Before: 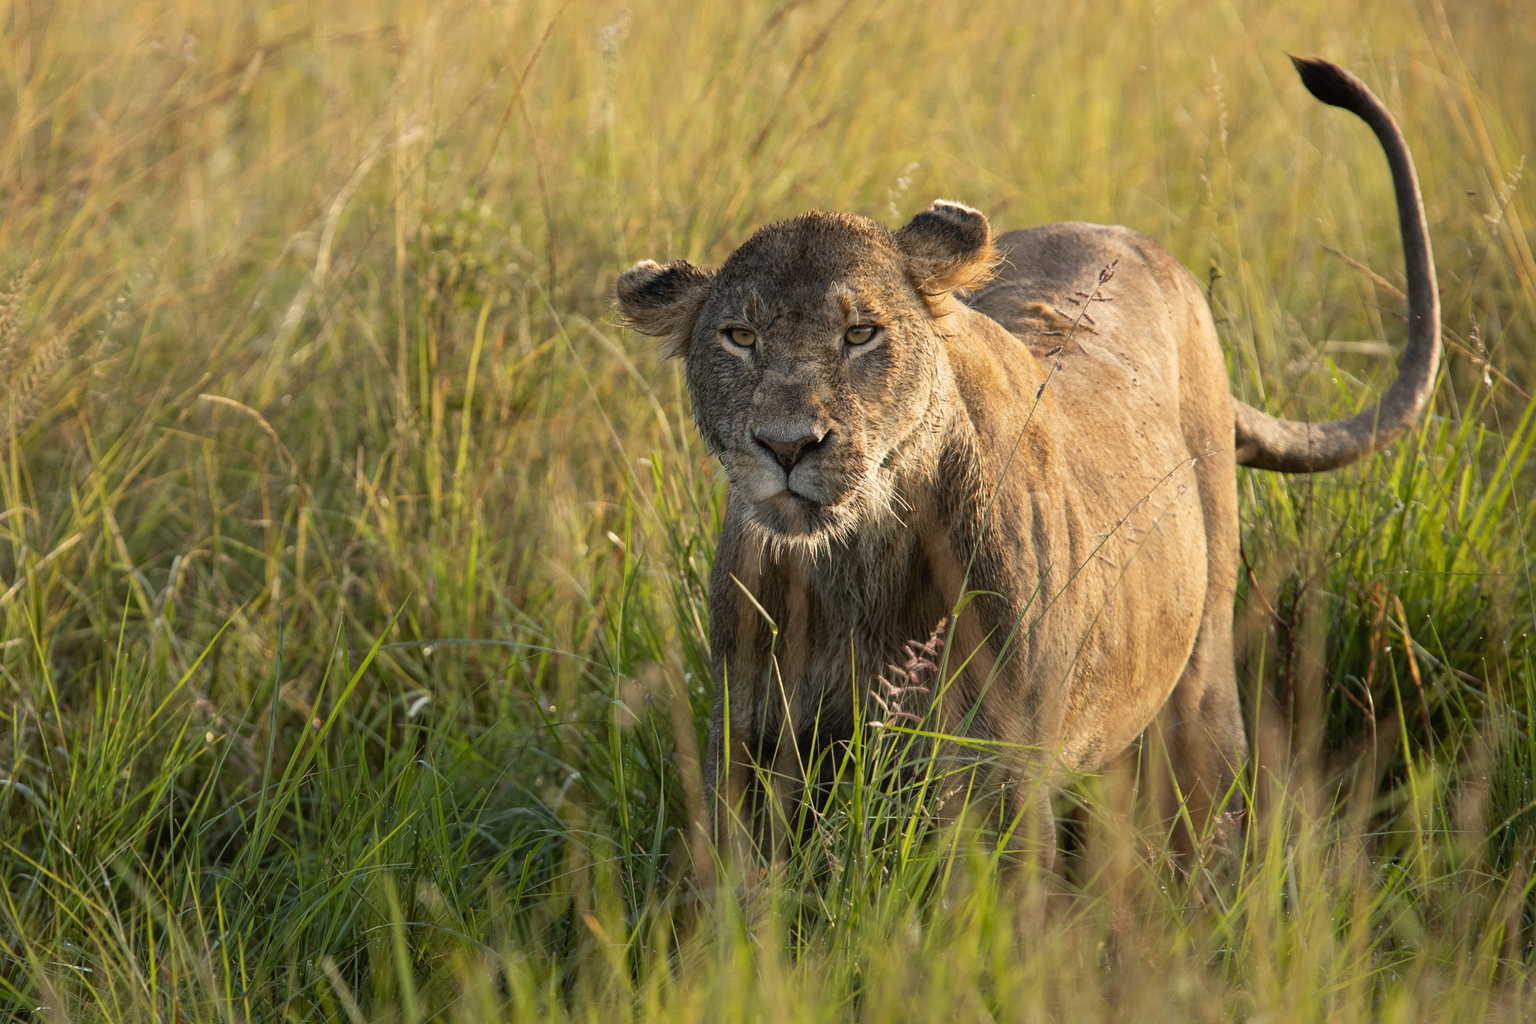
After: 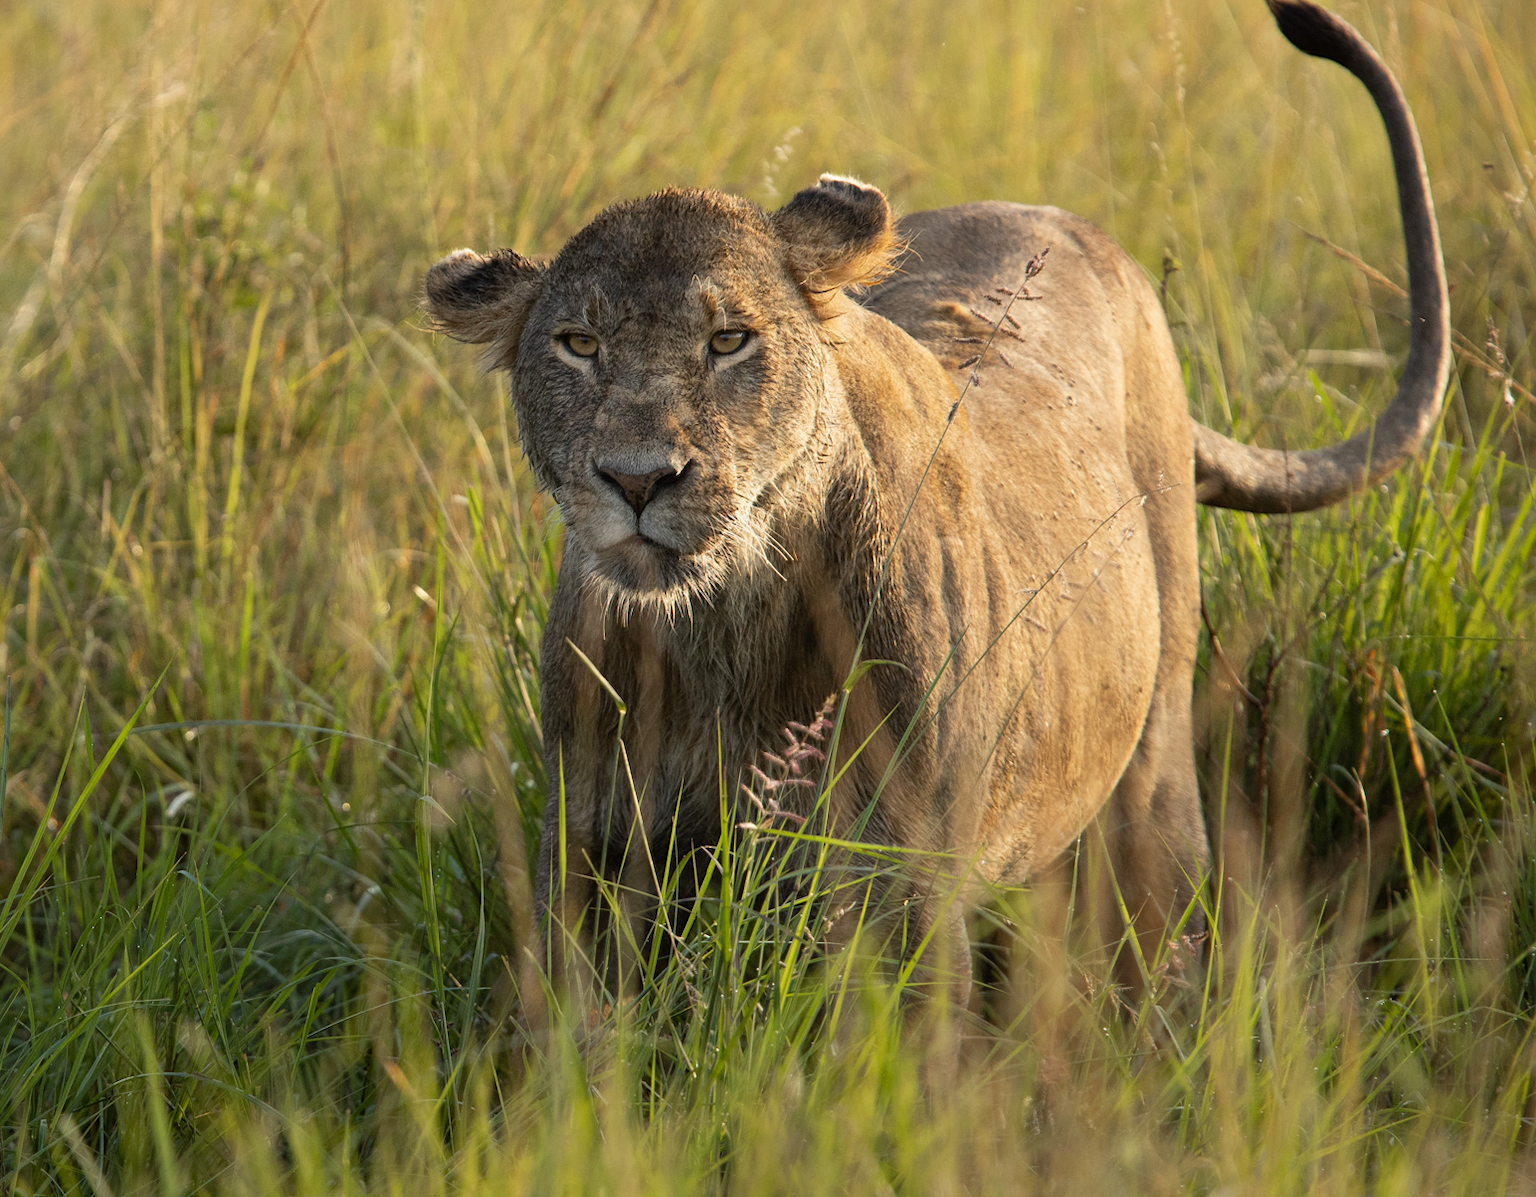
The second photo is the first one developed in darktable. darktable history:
crop and rotate: left 17.869%, top 5.897%, right 1.693%
